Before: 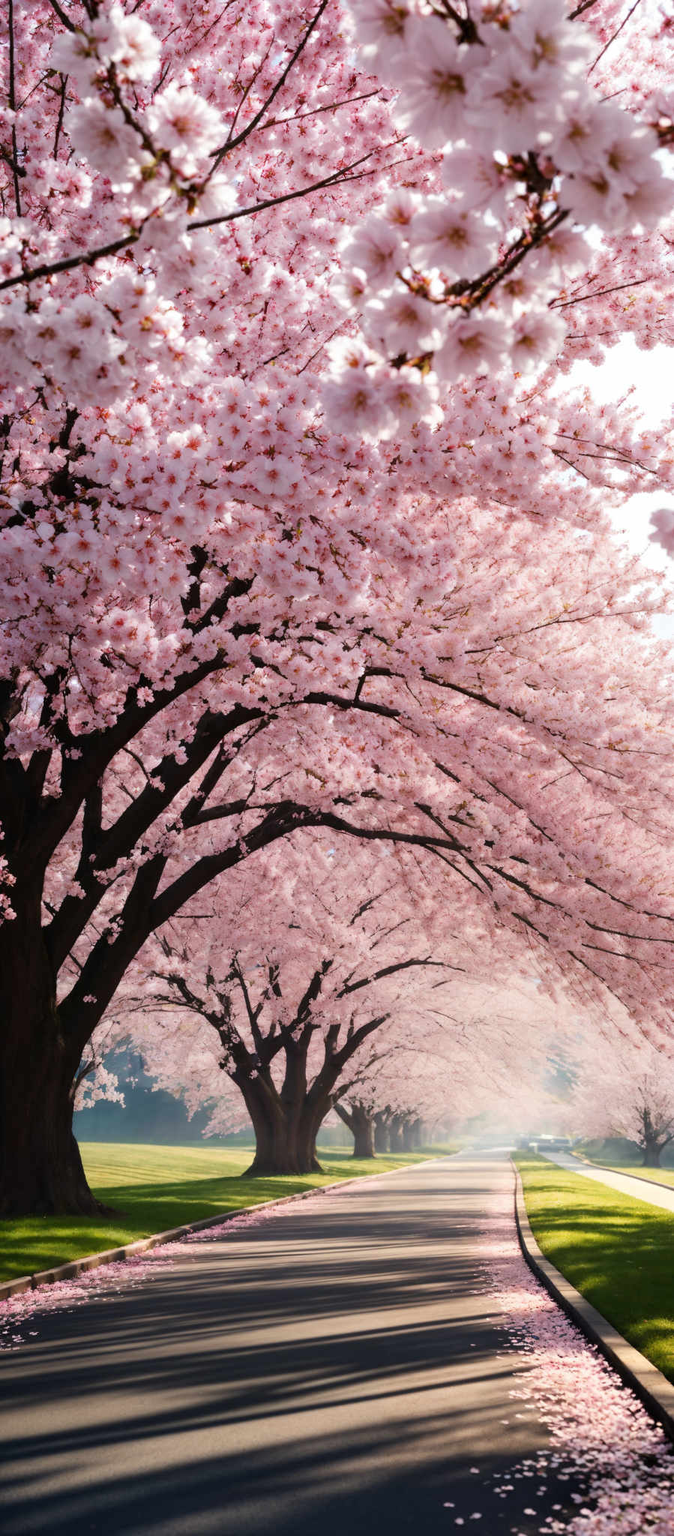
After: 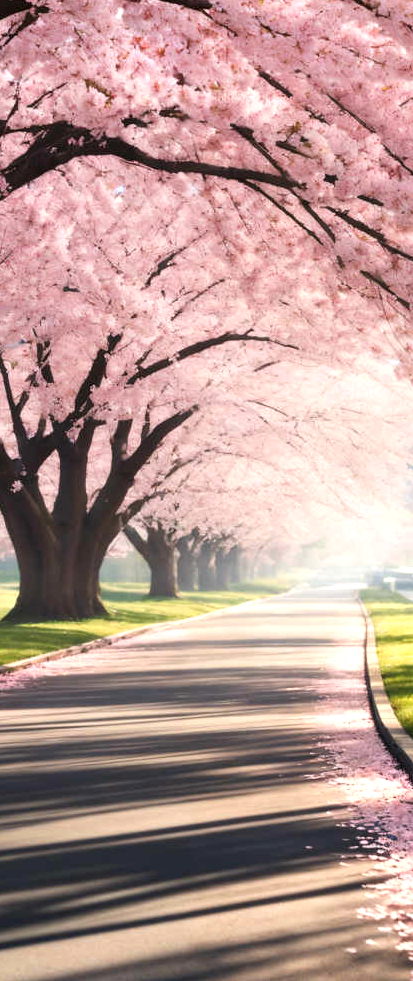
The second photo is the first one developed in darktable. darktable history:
crop: left 35.818%, top 46.235%, right 18.218%, bottom 5.851%
exposure: black level correction 0, exposure 0.499 EV, compensate exposure bias true, compensate highlight preservation false
